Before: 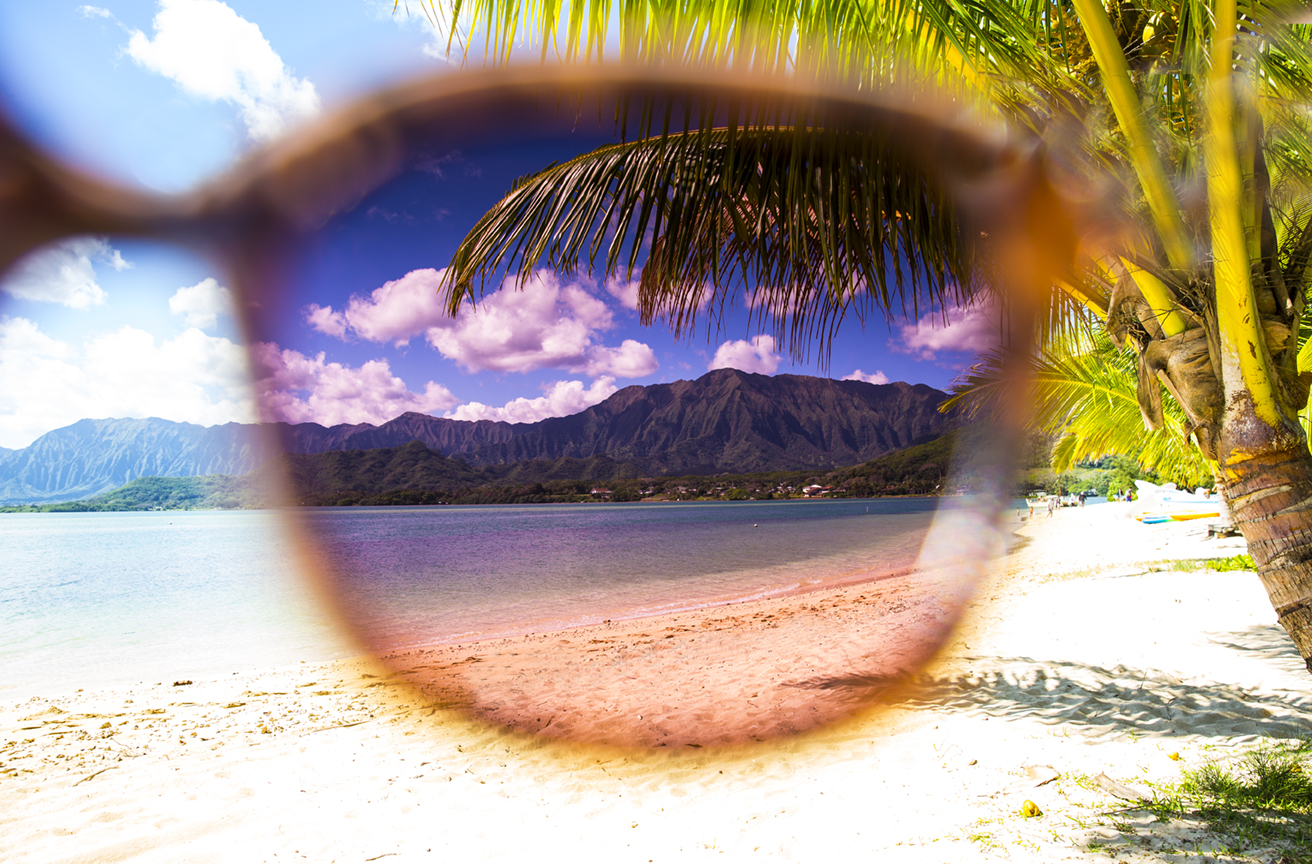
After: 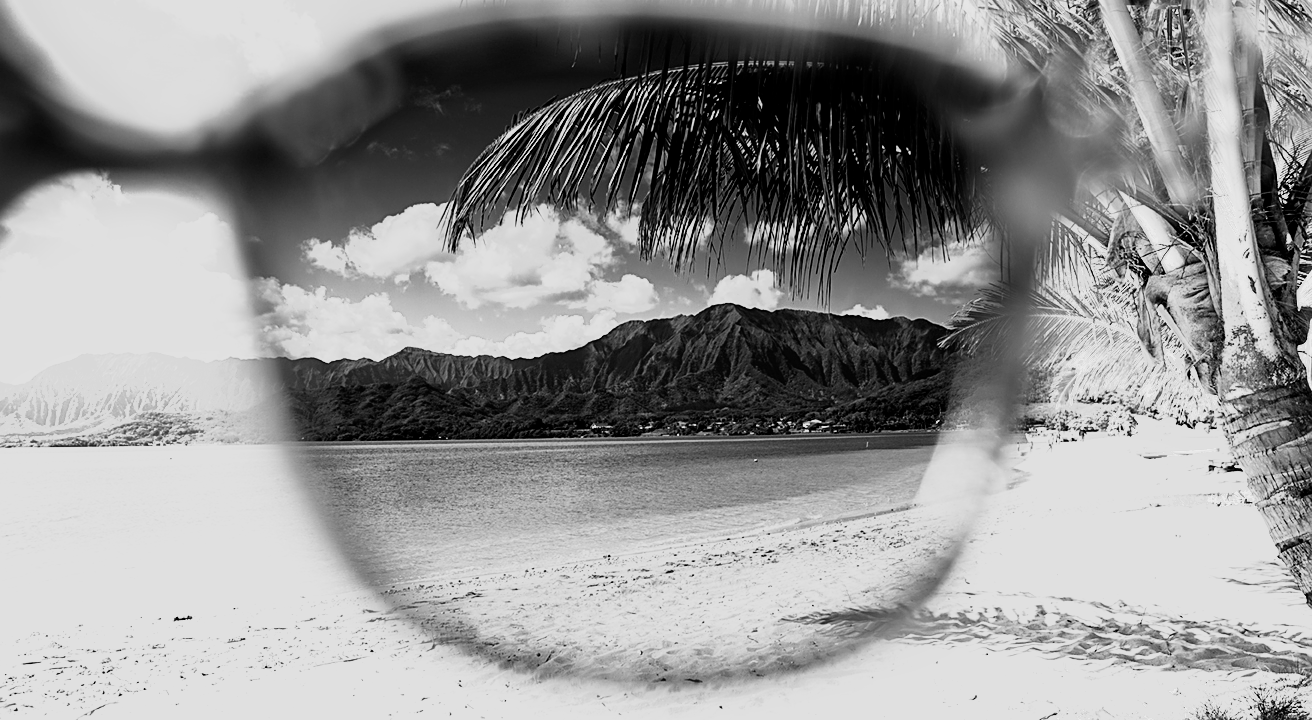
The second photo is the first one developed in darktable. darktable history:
filmic rgb: middle gray luminance 9.23%, black relative exposure -10.55 EV, white relative exposure 3.45 EV, threshold 6 EV, target black luminance 0%, hardness 5.98, latitude 59.69%, contrast 1.087, highlights saturation mix 5%, shadows ↔ highlights balance 29.23%, add noise in highlights 0, preserve chrominance no, color science v3 (2019), use custom middle-gray values true, iterations of high-quality reconstruction 0, contrast in highlights soft, enable highlight reconstruction true
color balance rgb: shadows lift › luminance -10%, power › luminance -9%, linear chroma grading › global chroma 10%, global vibrance 10%, contrast 15%, saturation formula JzAzBz (2021)
color correction: highlights a* 21.16, highlights b* 19.61
crop: top 7.625%, bottom 8.027%
white balance: red 0.925, blue 1.046
color zones: curves: ch0 [(0, 0.5) (0.125, 0.4) (0.25, 0.5) (0.375, 0.4) (0.5, 0.4) (0.625, 0.35) (0.75, 0.35) (0.875, 0.5)]; ch1 [(0, 0.35) (0.125, 0.45) (0.25, 0.35) (0.375, 0.35) (0.5, 0.35) (0.625, 0.35) (0.75, 0.45) (0.875, 0.35)]; ch2 [(0, 0.6) (0.125, 0.5) (0.25, 0.5) (0.375, 0.6) (0.5, 0.6) (0.625, 0.5) (0.75, 0.5) (0.875, 0.5)]
sharpen: on, module defaults
monochrome: on, module defaults
